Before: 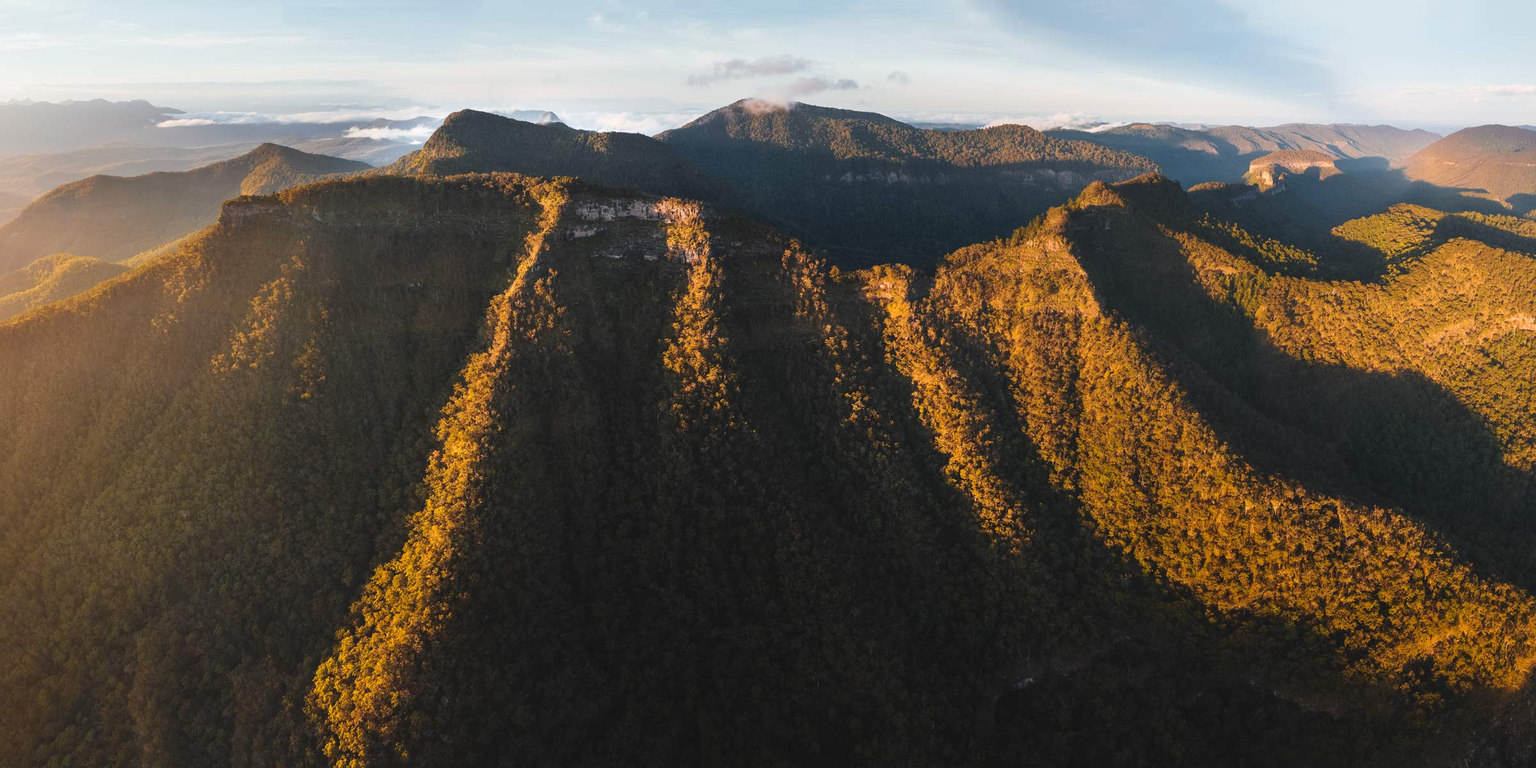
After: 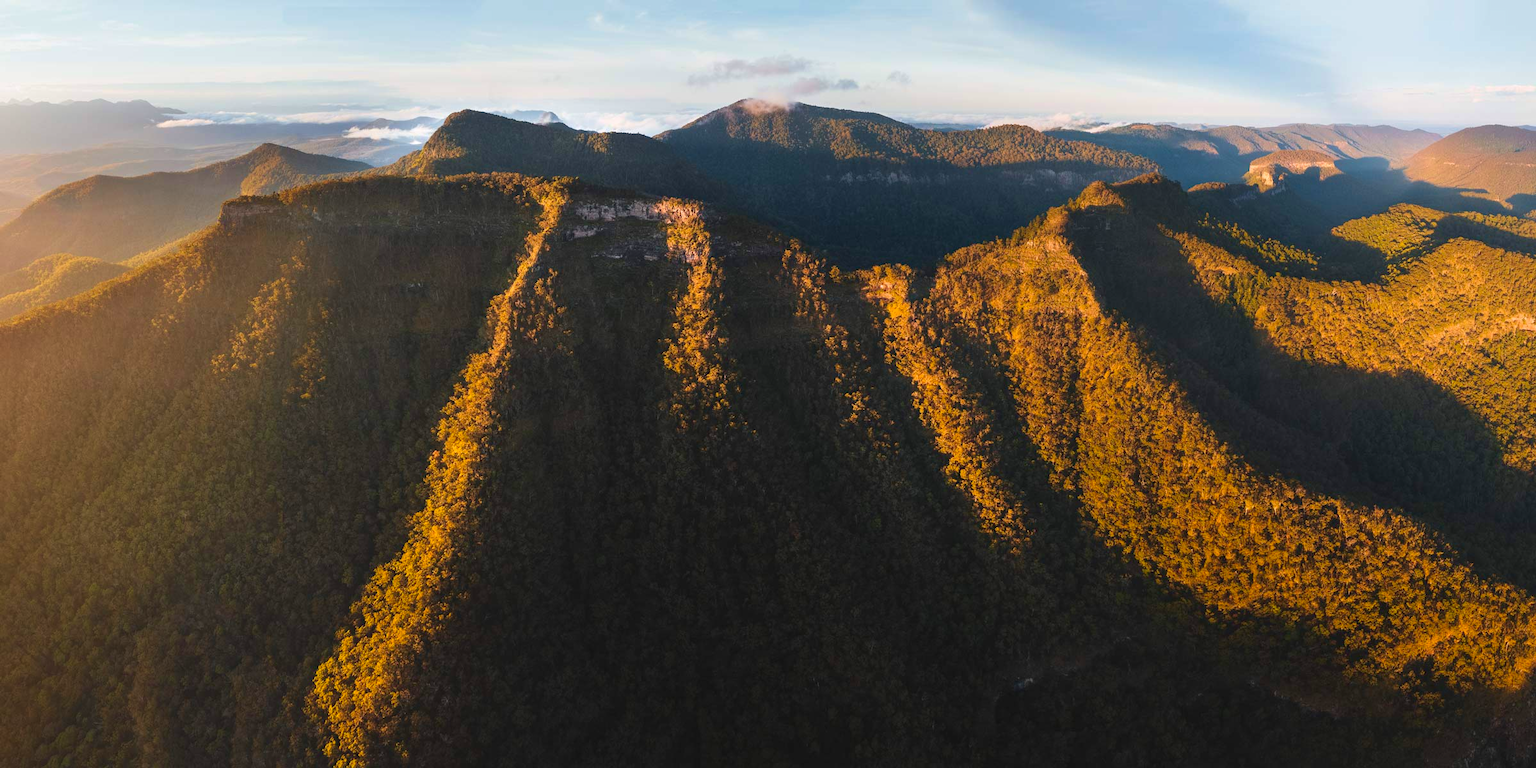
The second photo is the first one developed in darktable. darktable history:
contrast brightness saturation: saturation 0.13
velvia: on, module defaults
